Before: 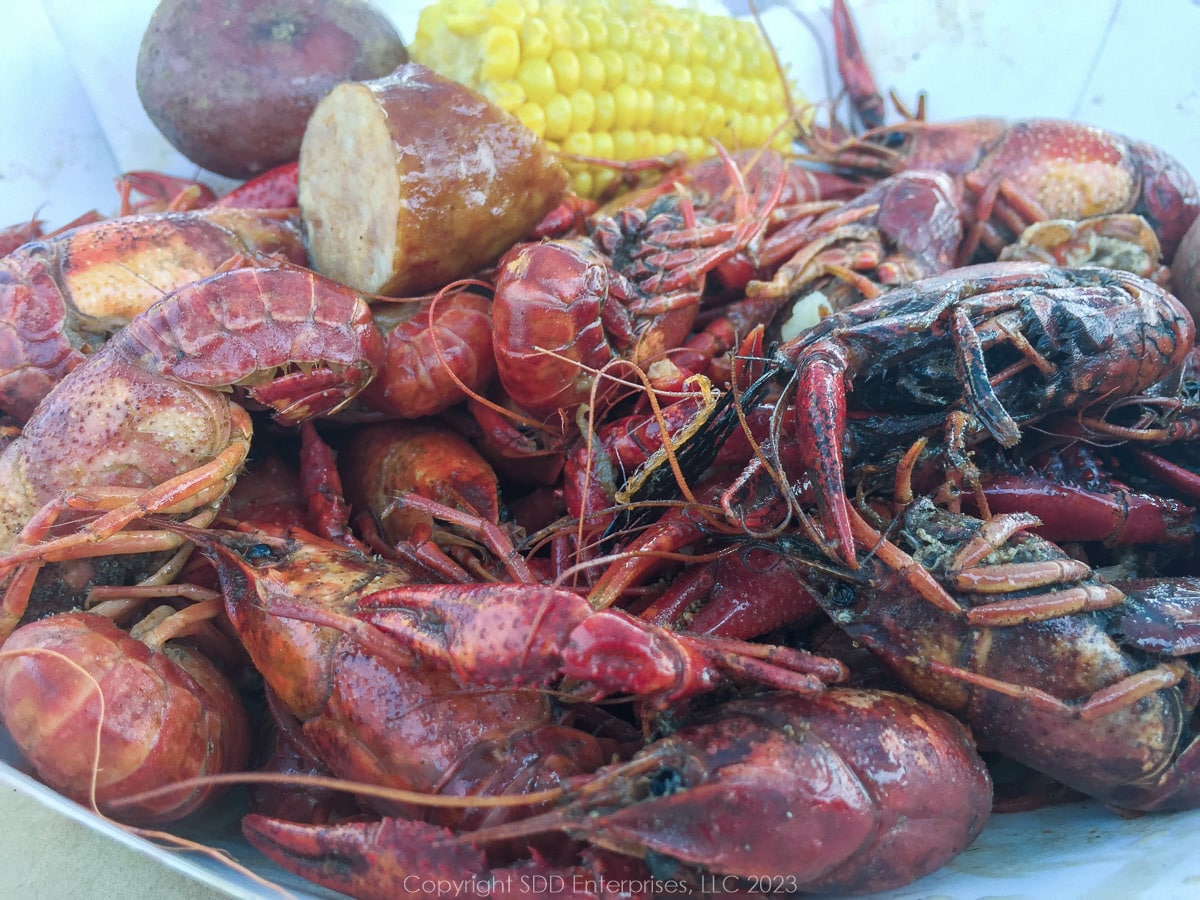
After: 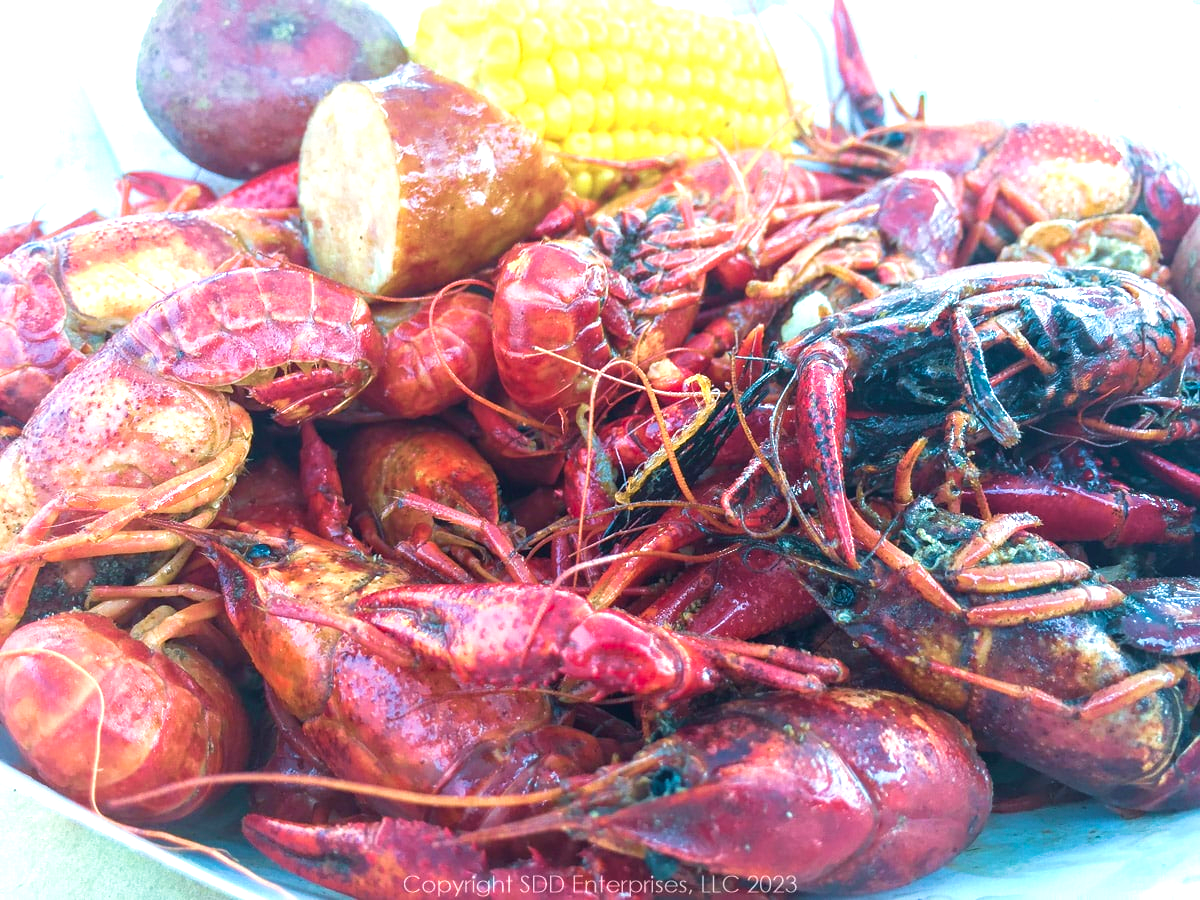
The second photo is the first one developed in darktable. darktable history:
exposure: black level correction 0, exposure 0.9 EV, compensate highlight preservation false
tone equalizer: on, module defaults
velvia: strength 45%
